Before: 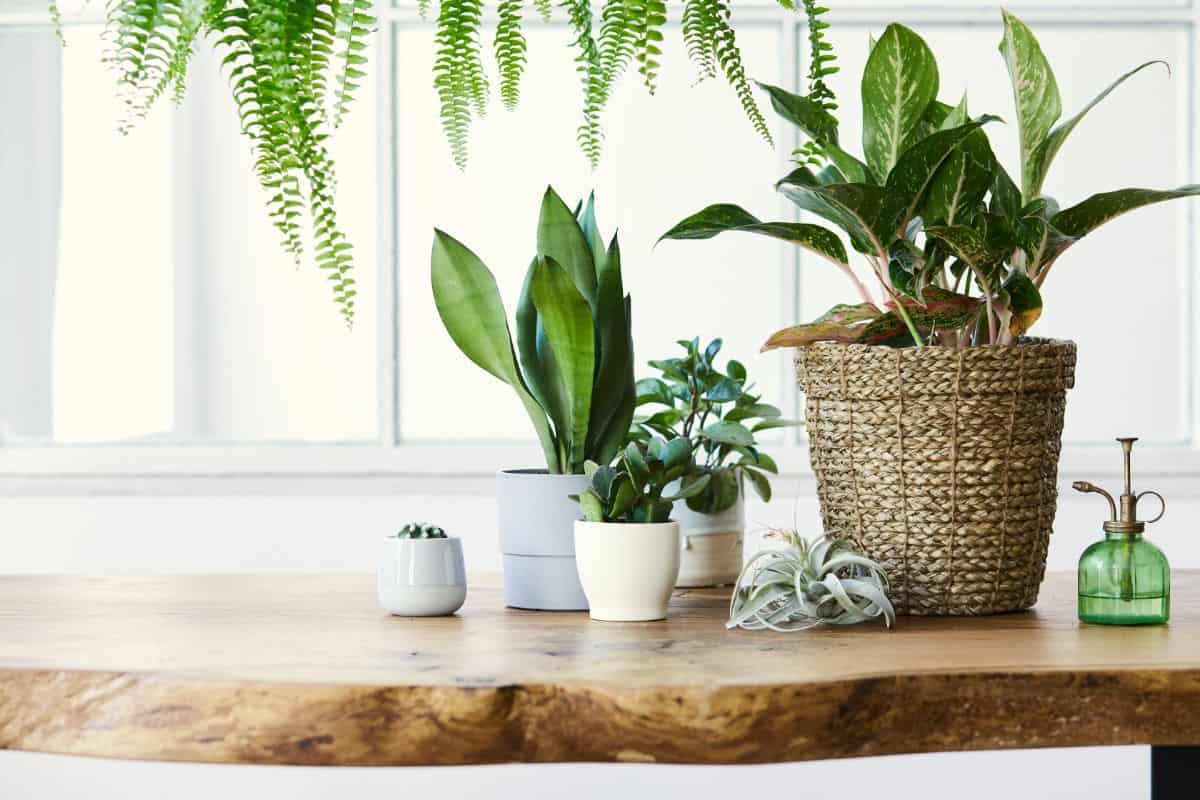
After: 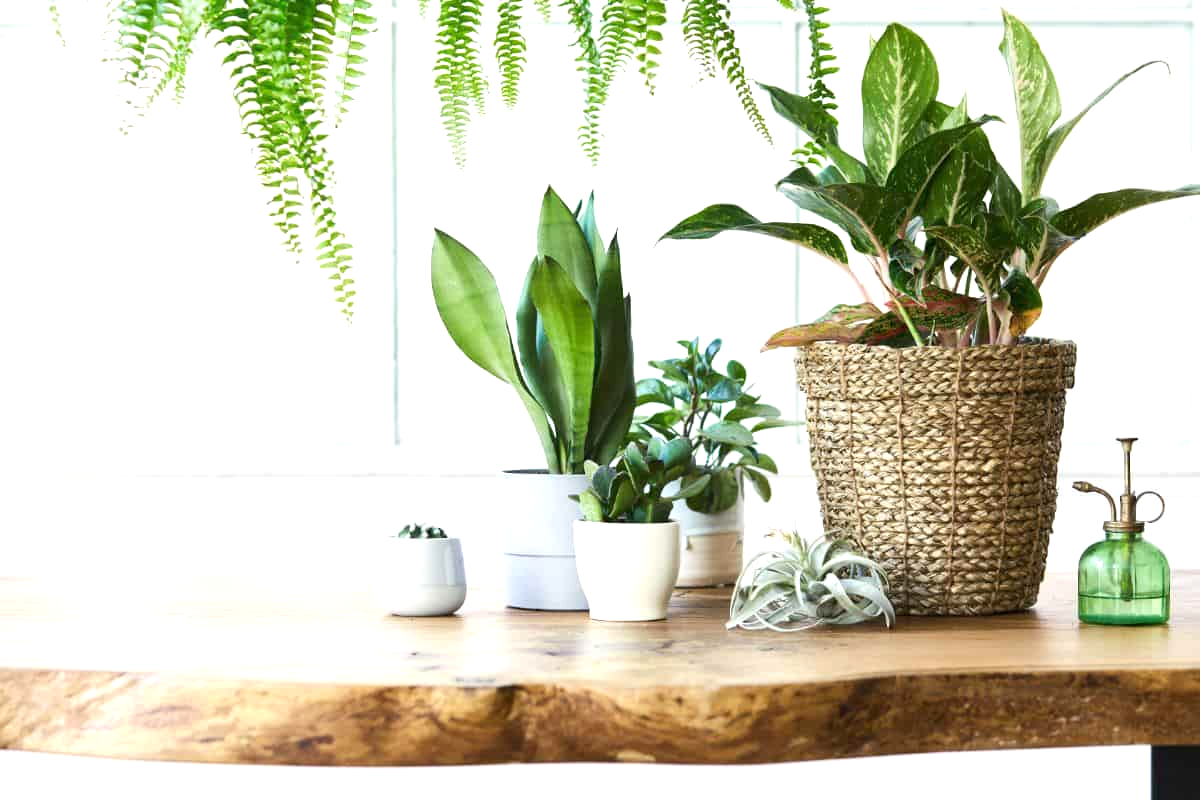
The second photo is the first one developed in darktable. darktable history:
exposure: exposure 0.549 EV, compensate highlight preservation false
